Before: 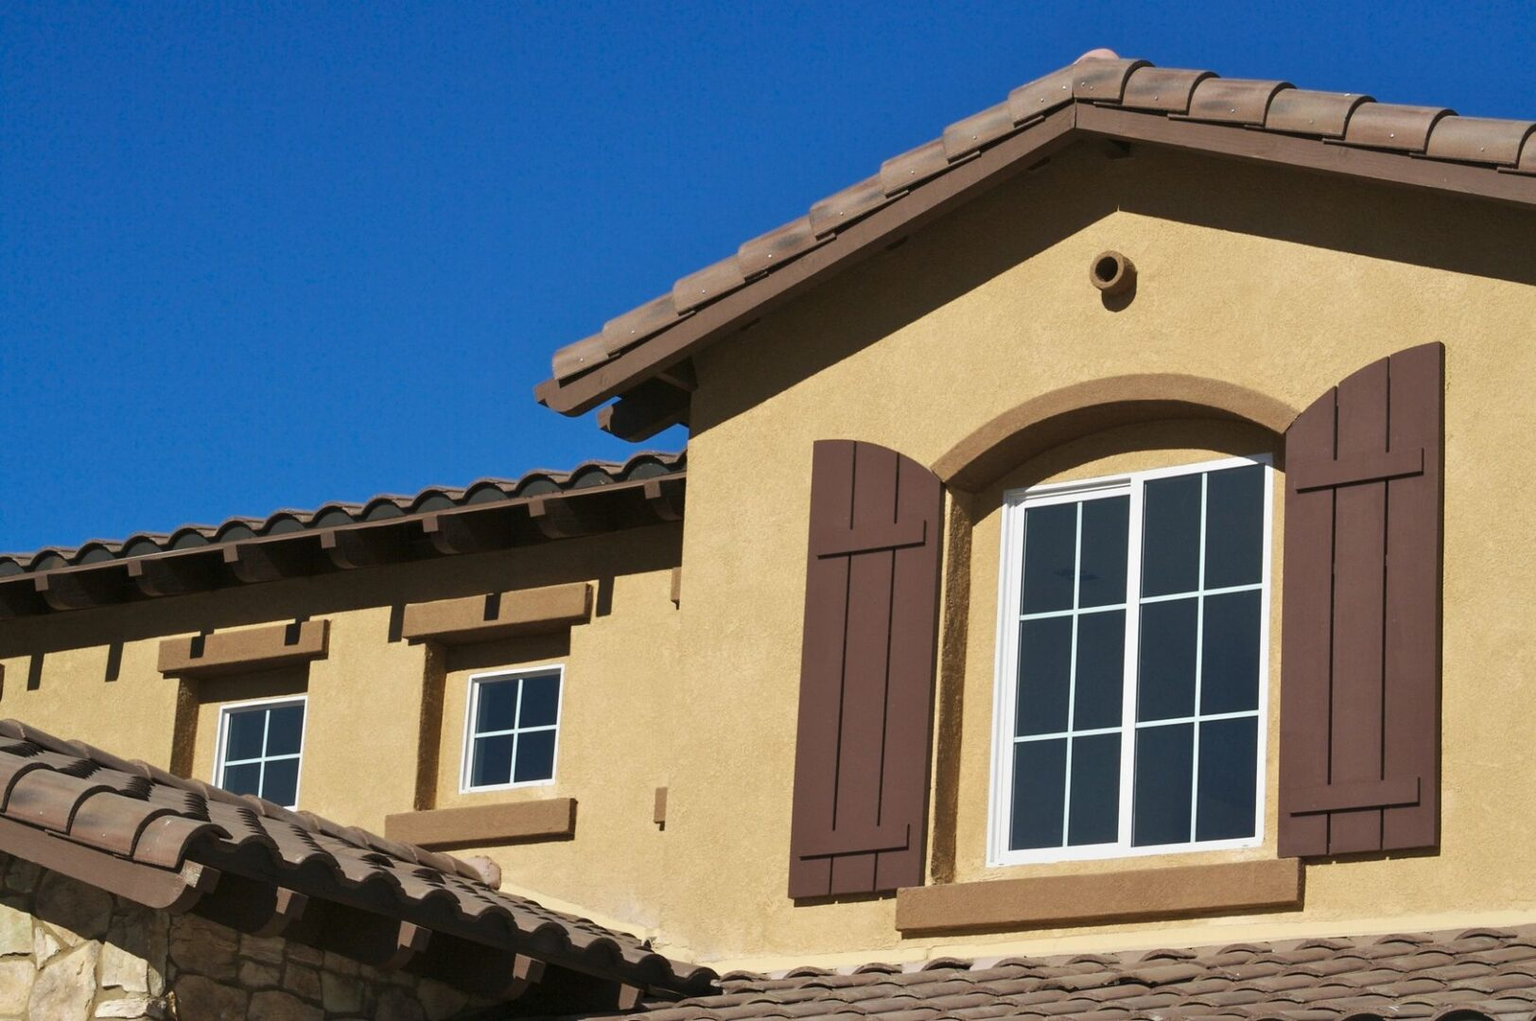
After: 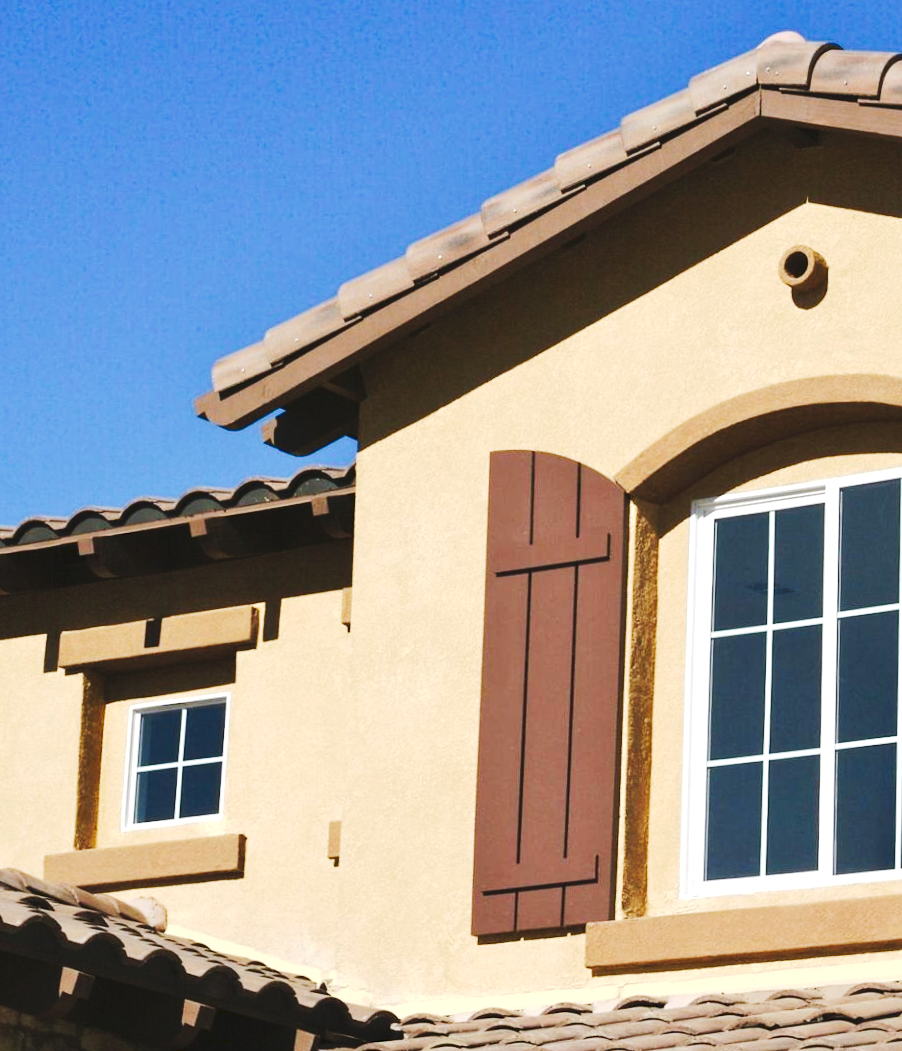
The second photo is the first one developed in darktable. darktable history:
rotate and perspective: rotation -1°, crop left 0.011, crop right 0.989, crop top 0.025, crop bottom 0.975
crop and rotate: left 22.516%, right 21.234%
tone curve: curves: ch0 [(0, 0) (0.003, 0.061) (0.011, 0.065) (0.025, 0.066) (0.044, 0.077) (0.069, 0.092) (0.1, 0.106) (0.136, 0.125) (0.177, 0.16) (0.224, 0.206) (0.277, 0.272) (0.335, 0.356) (0.399, 0.472) (0.468, 0.59) (0.543, 0.686) (0.623, 0.766) (0.709, 0.832) (0.801, 0.886) (0.898, 0.929) (1, 1)], preserve colors none
exposure: black level correction 0.001, exposure 0.5 EV, compensate exposure bias true, compensate highlight preservation false
